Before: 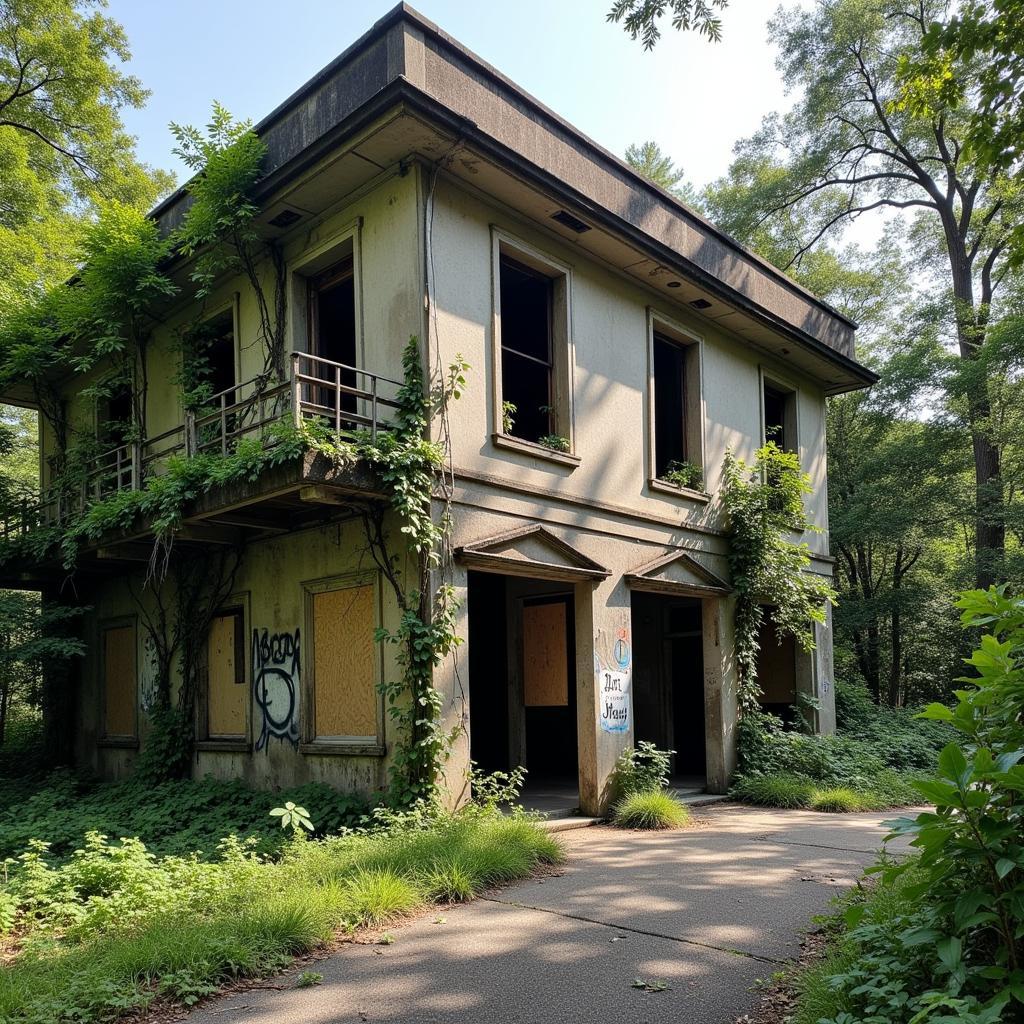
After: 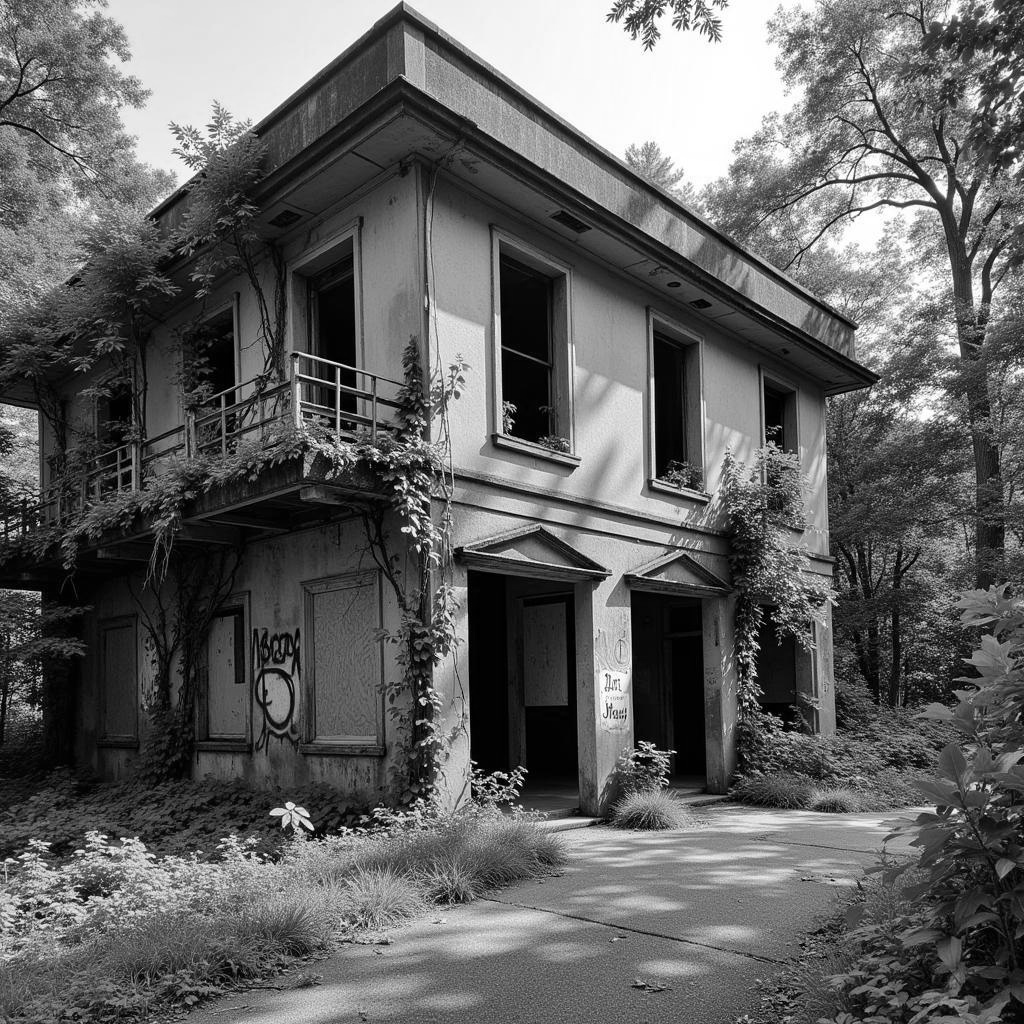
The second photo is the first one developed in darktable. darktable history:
shadows and highlights: shadows 37.11, highlights -26.8, soften with gaussian
color calibration: output gray [0.21, 0.42, 0.37, 0], x 0.37, y 0.382, temperature 4308.47 K, saturation algorithm version 1 (2020)
